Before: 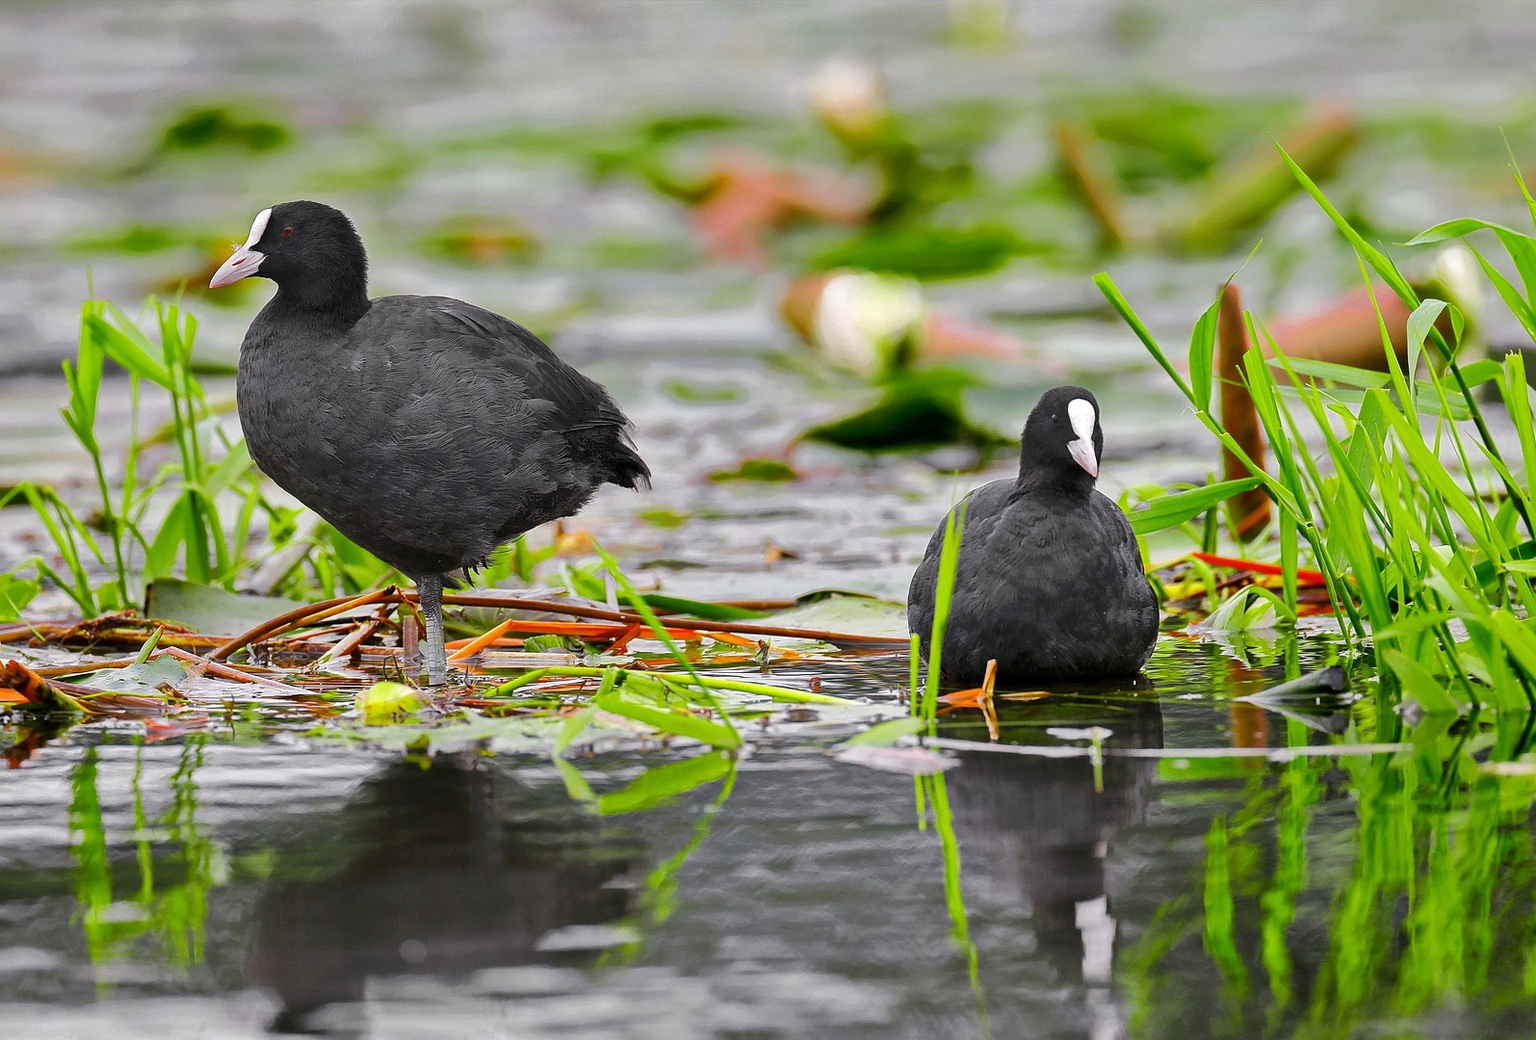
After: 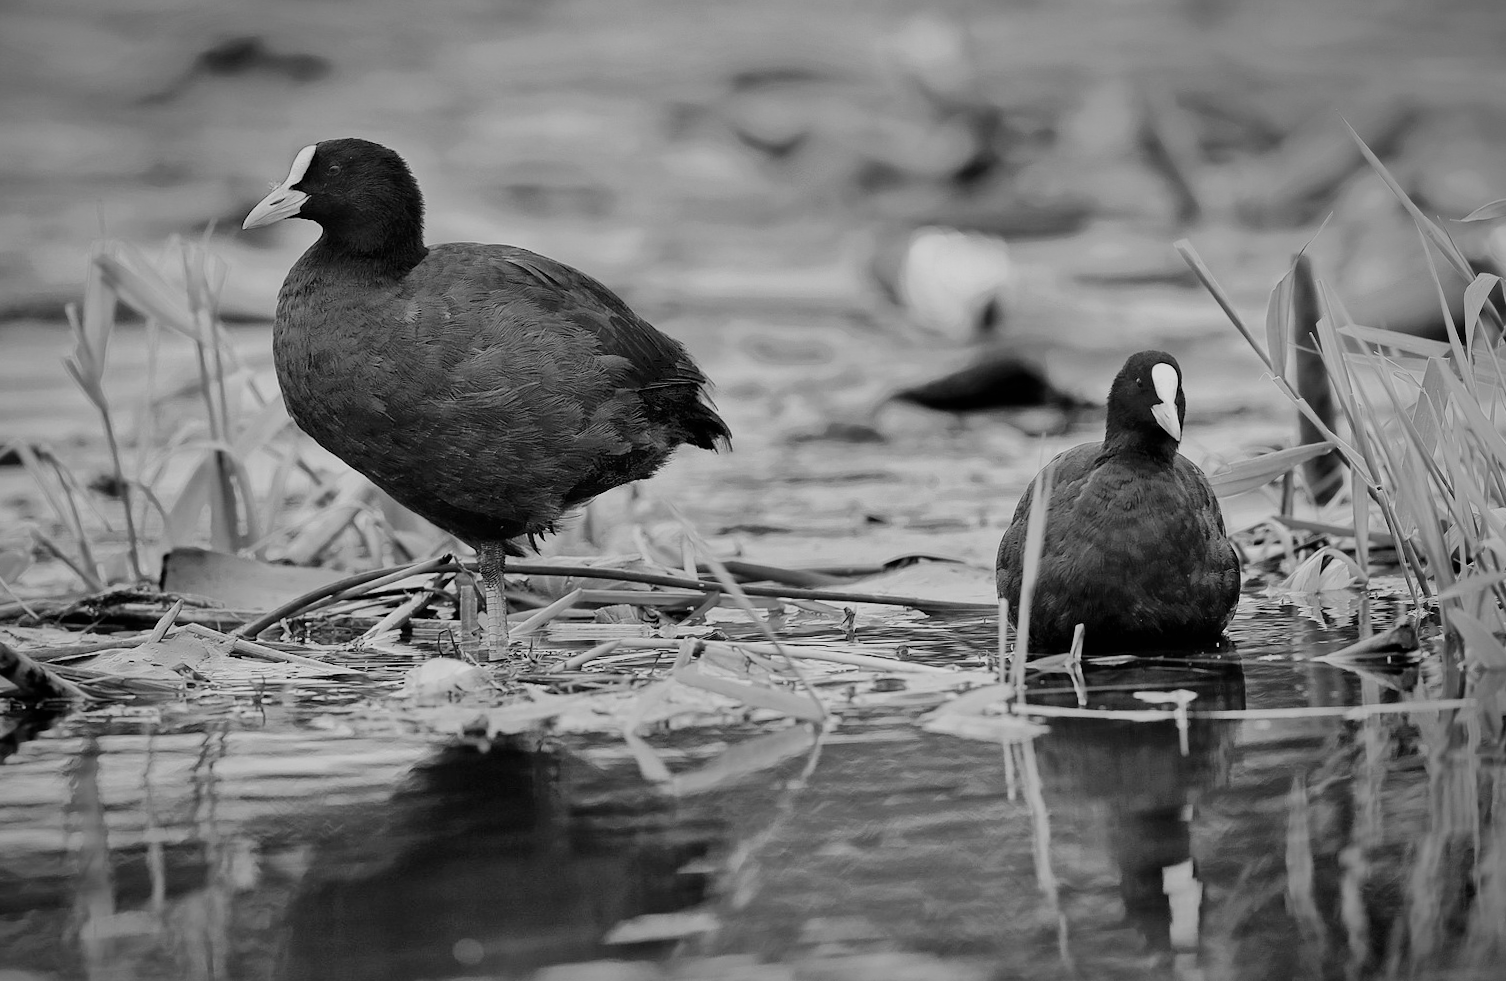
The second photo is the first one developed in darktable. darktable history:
shadows and highlights: radius 133.83, soften with gaussian
crop: right 4.126%, bottom 0.031%
filmic rgb: black relative exposure -7.65 EV, white relative exposure 4.56 EV, hardness 3.61
vignetting: fall-off radius 60%, automatic ratio true
rotate and perspective: rotation -0.013°, lens shift (vertical) -0.027, lens shift (horizontal) 0.178, crop left 0.016, crop right 0.989, crop top 0.082, crop bottom 0.918
monochrome: size 3.1
